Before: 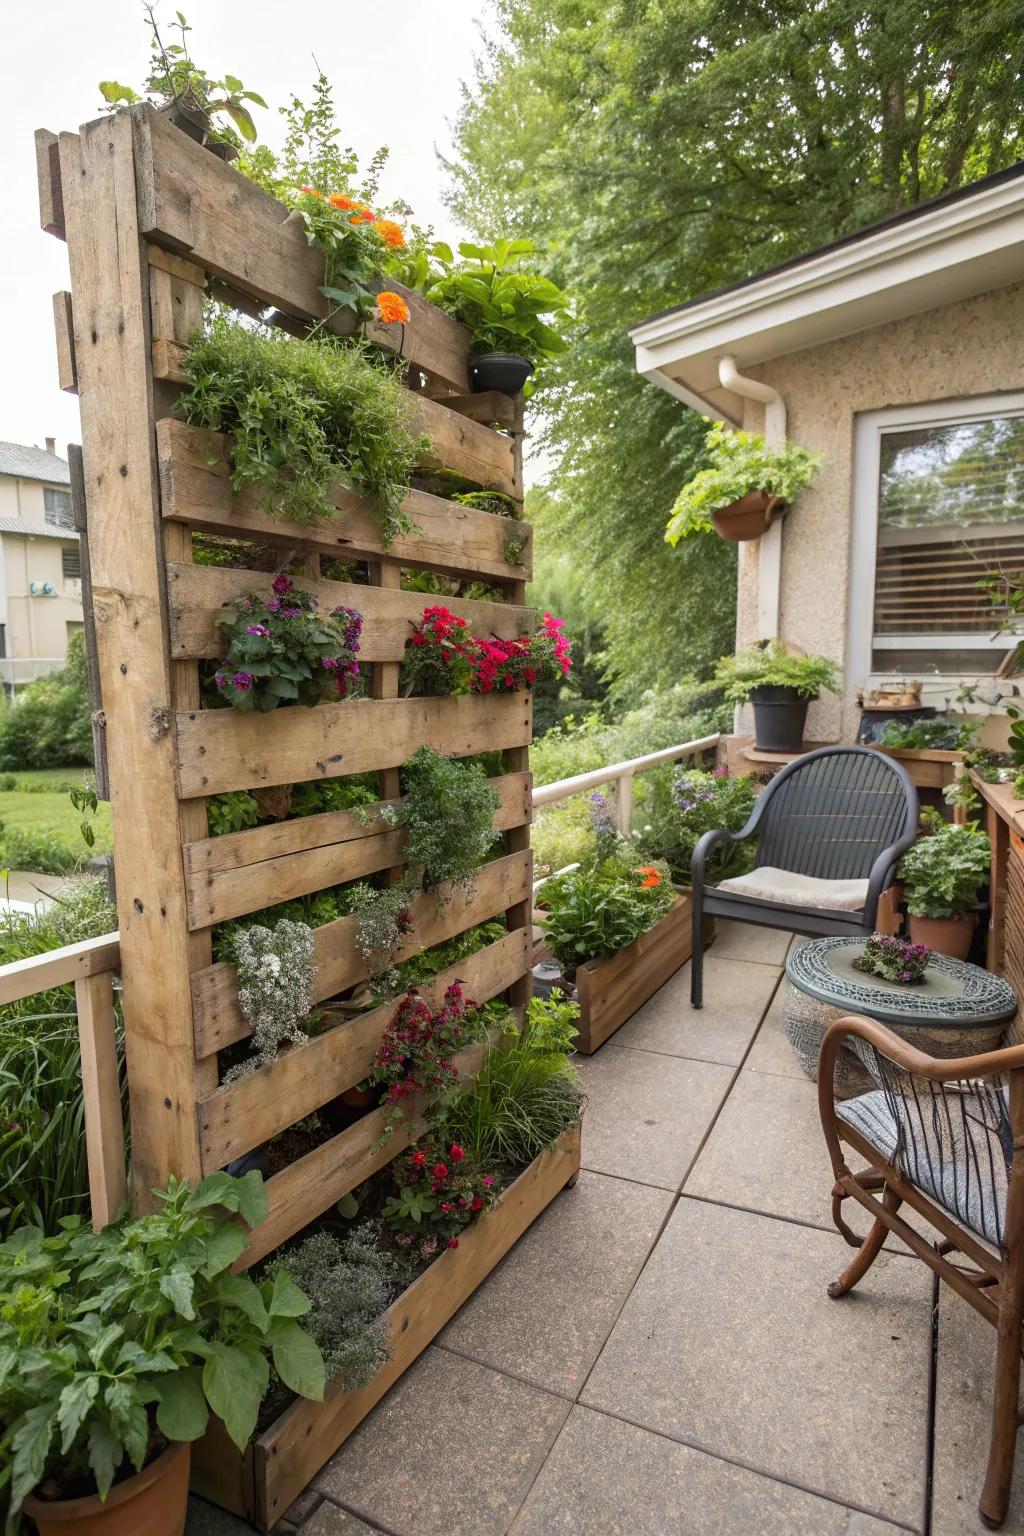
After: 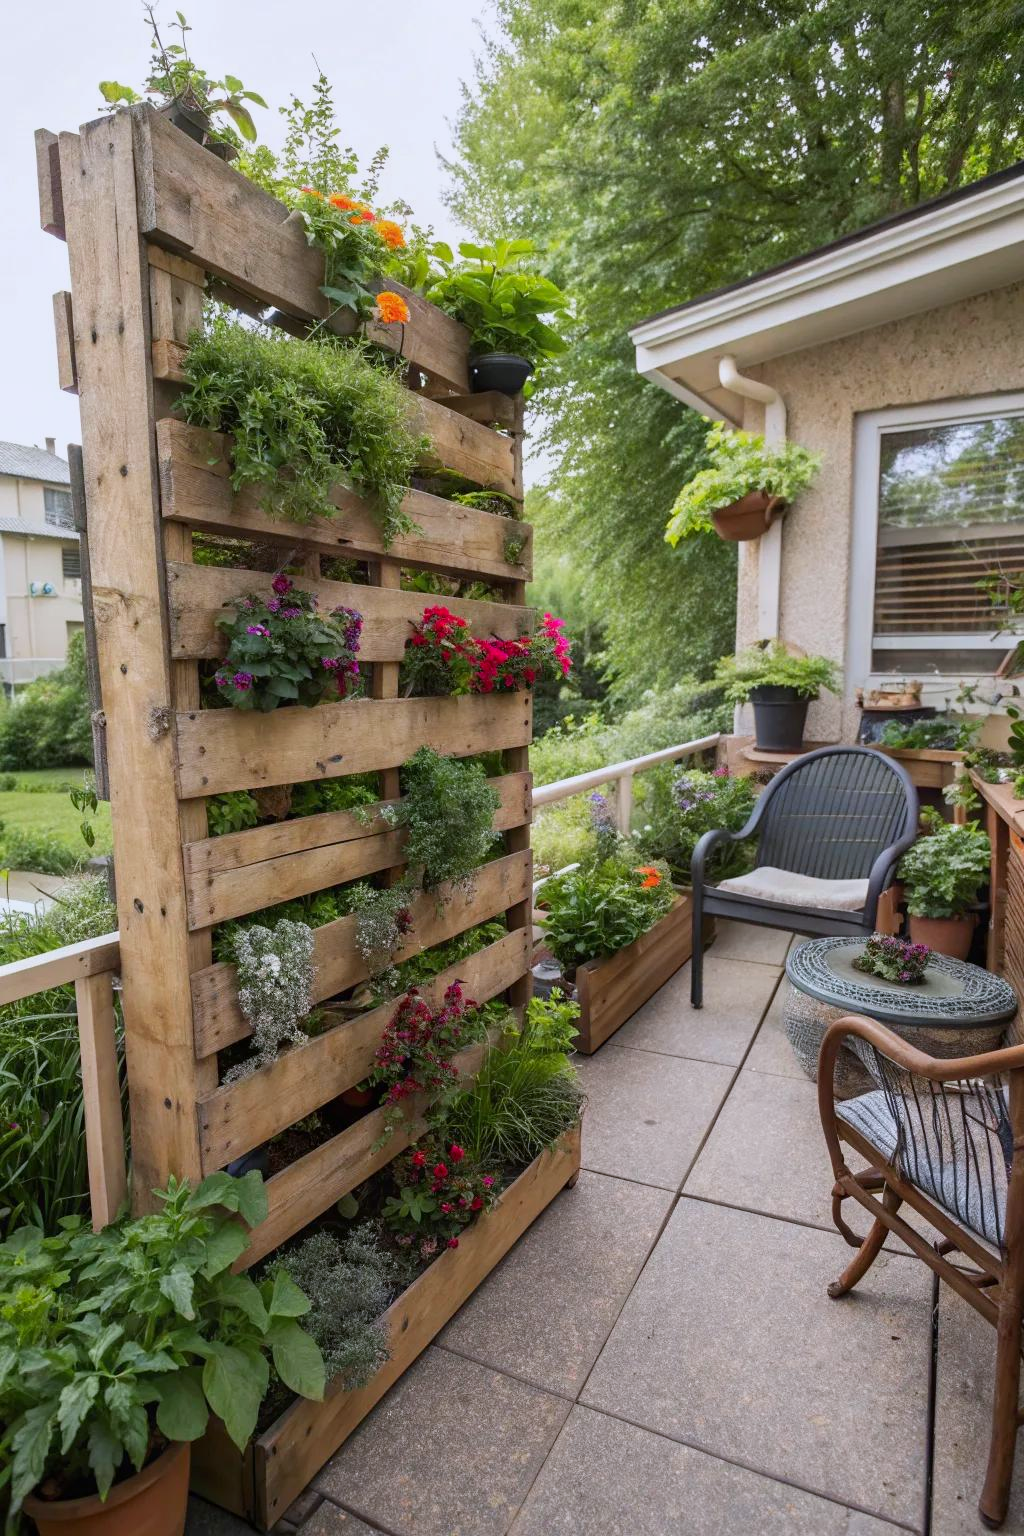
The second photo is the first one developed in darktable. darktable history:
color calibration: illuminant as shot in camera, x 0.358, y 0.373, temperature 4628.91 K
contrast brightness saturation: saturation 0.102
base curve: curves: ch0 [(0, 0) (0.472, 0.508) (1, 1)], preserve colors none
exposure: exposure -0.274 EV, compensate highlight preservation false
